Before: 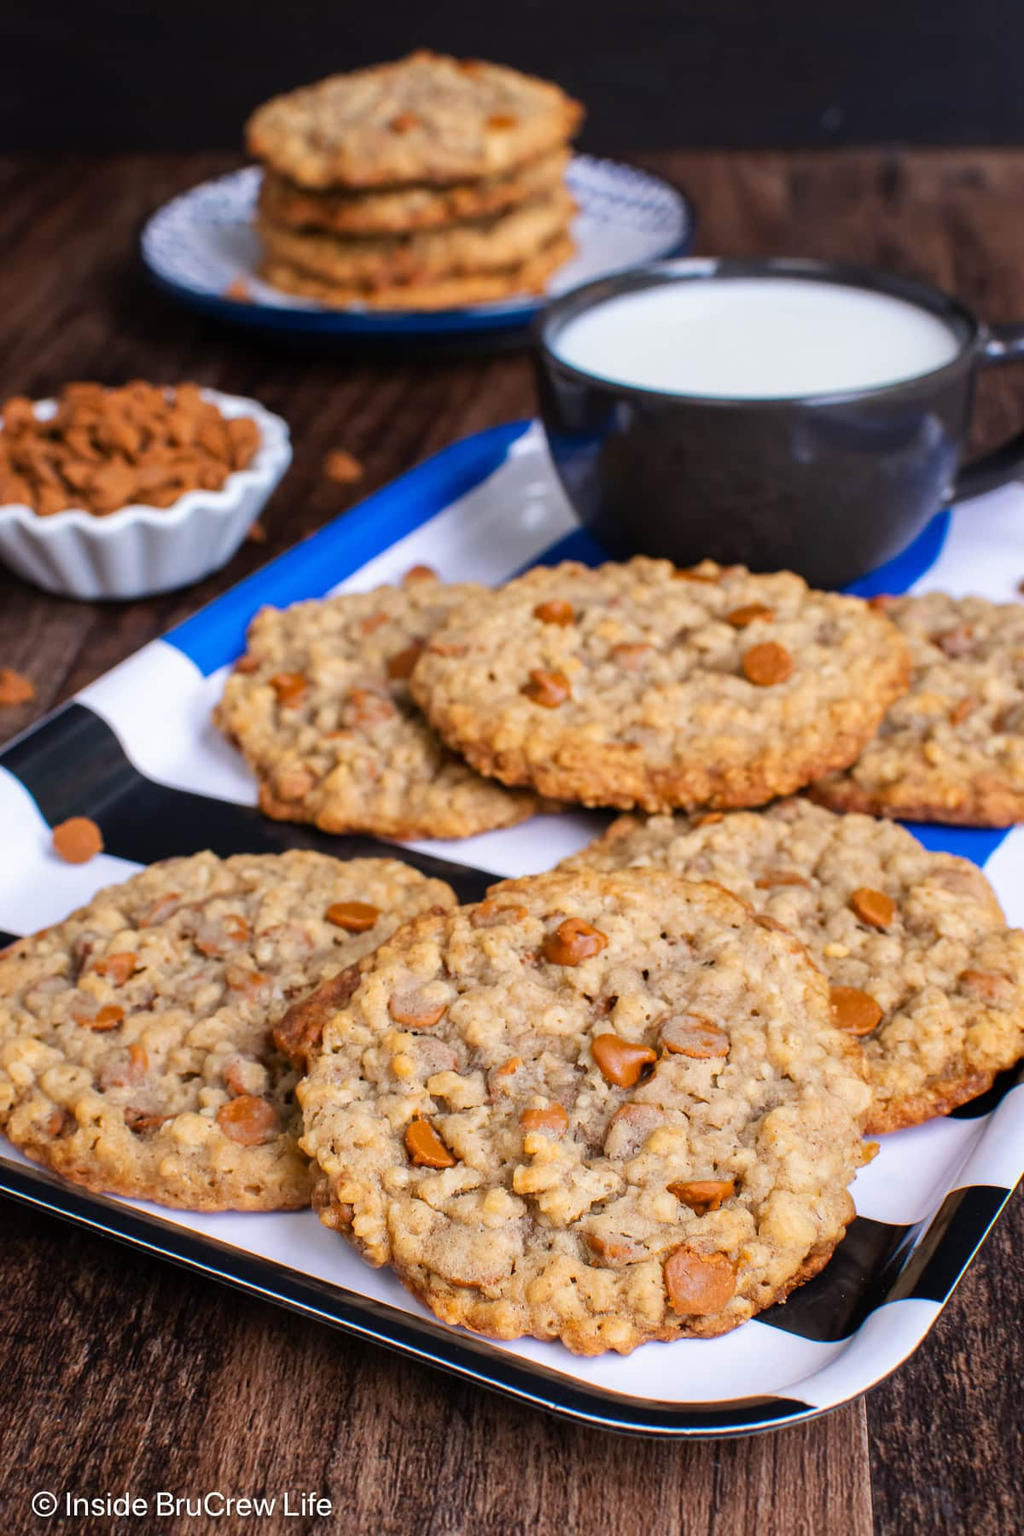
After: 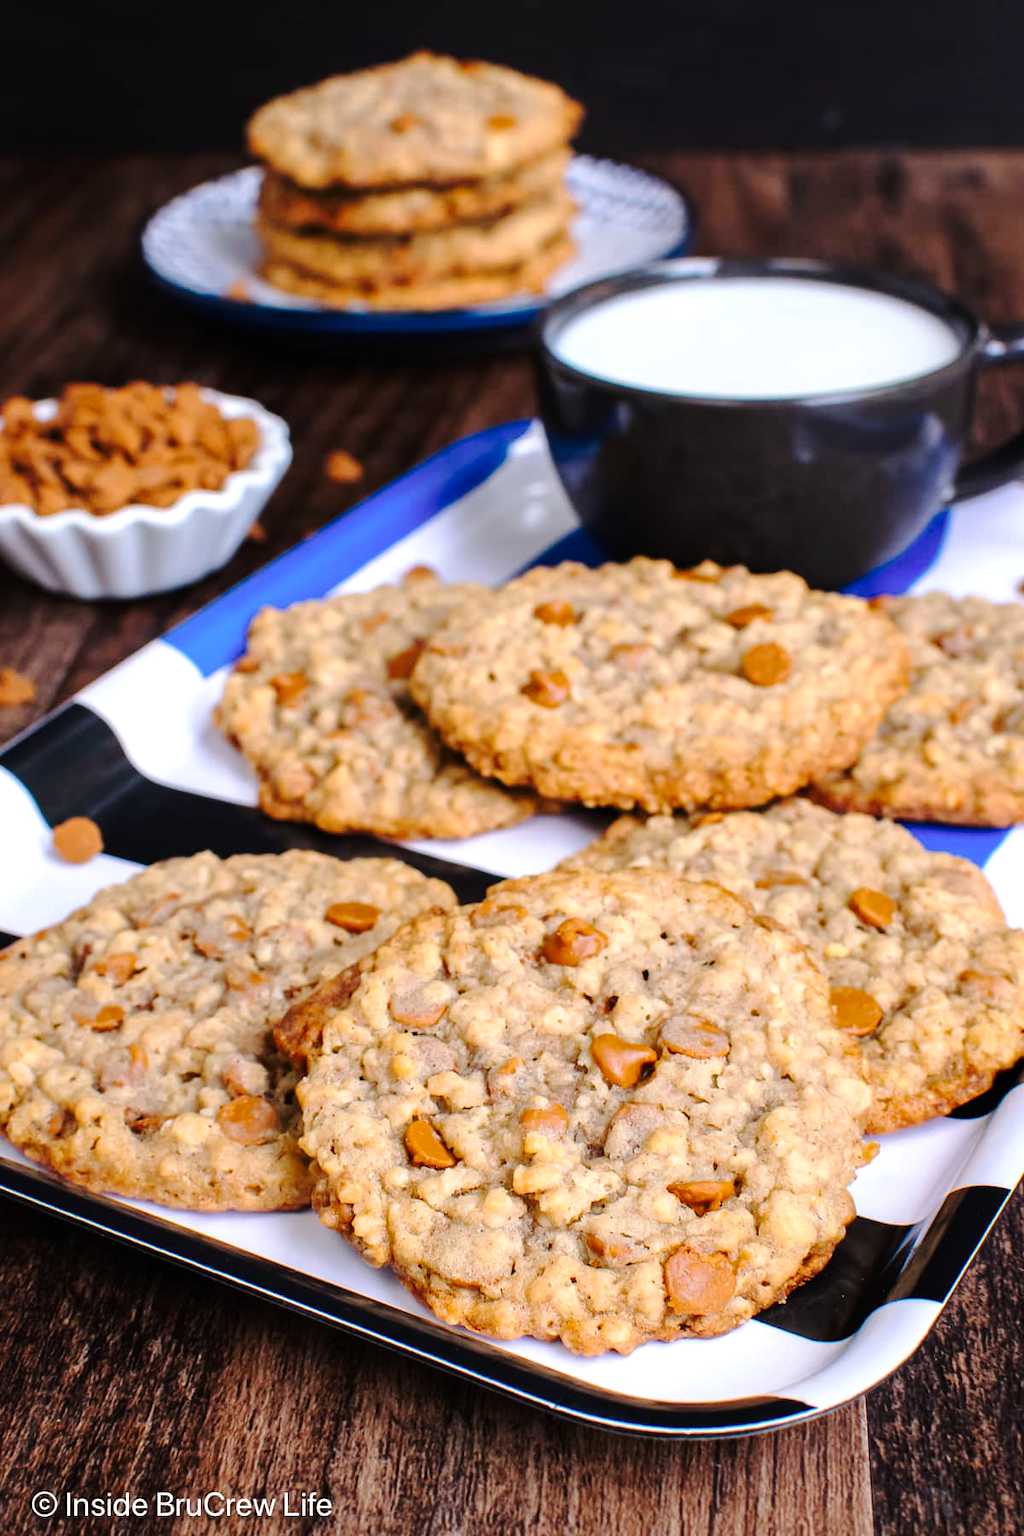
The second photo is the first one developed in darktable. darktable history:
tone equalizer: -8 EV -0.38 EV, -7 EV -0.37 EV, -6 EV -0.349 EV, -5 EV -0.233 EV, -3 EV 0.2 EV, -2 EV 0.336 EV, -1 EV 0.397 EV, +0 EV 0.399 EV
tone curve: curves: ch0 [(0, 0.003) (0.211, 0.174) (0.482, 0.519) (0.843, 0.821) (0.992, 0.971)]; ch1 [(0, 0) (0.276, 0.206) (0.393, 0.364) (0.482, 0.477) (0.506, 0.5) (0.523, 0.523) (0.572, 0.592) (0.695, 0.767) (1, 1)]; ch2 [(0, 0) (0.438, 0.456) (0.498, 0.497) (0.536, 0.527) (0.562, 0.584) (0.619, 0.602) (0.698, 0.698) (1, 1)], preserve colors none
